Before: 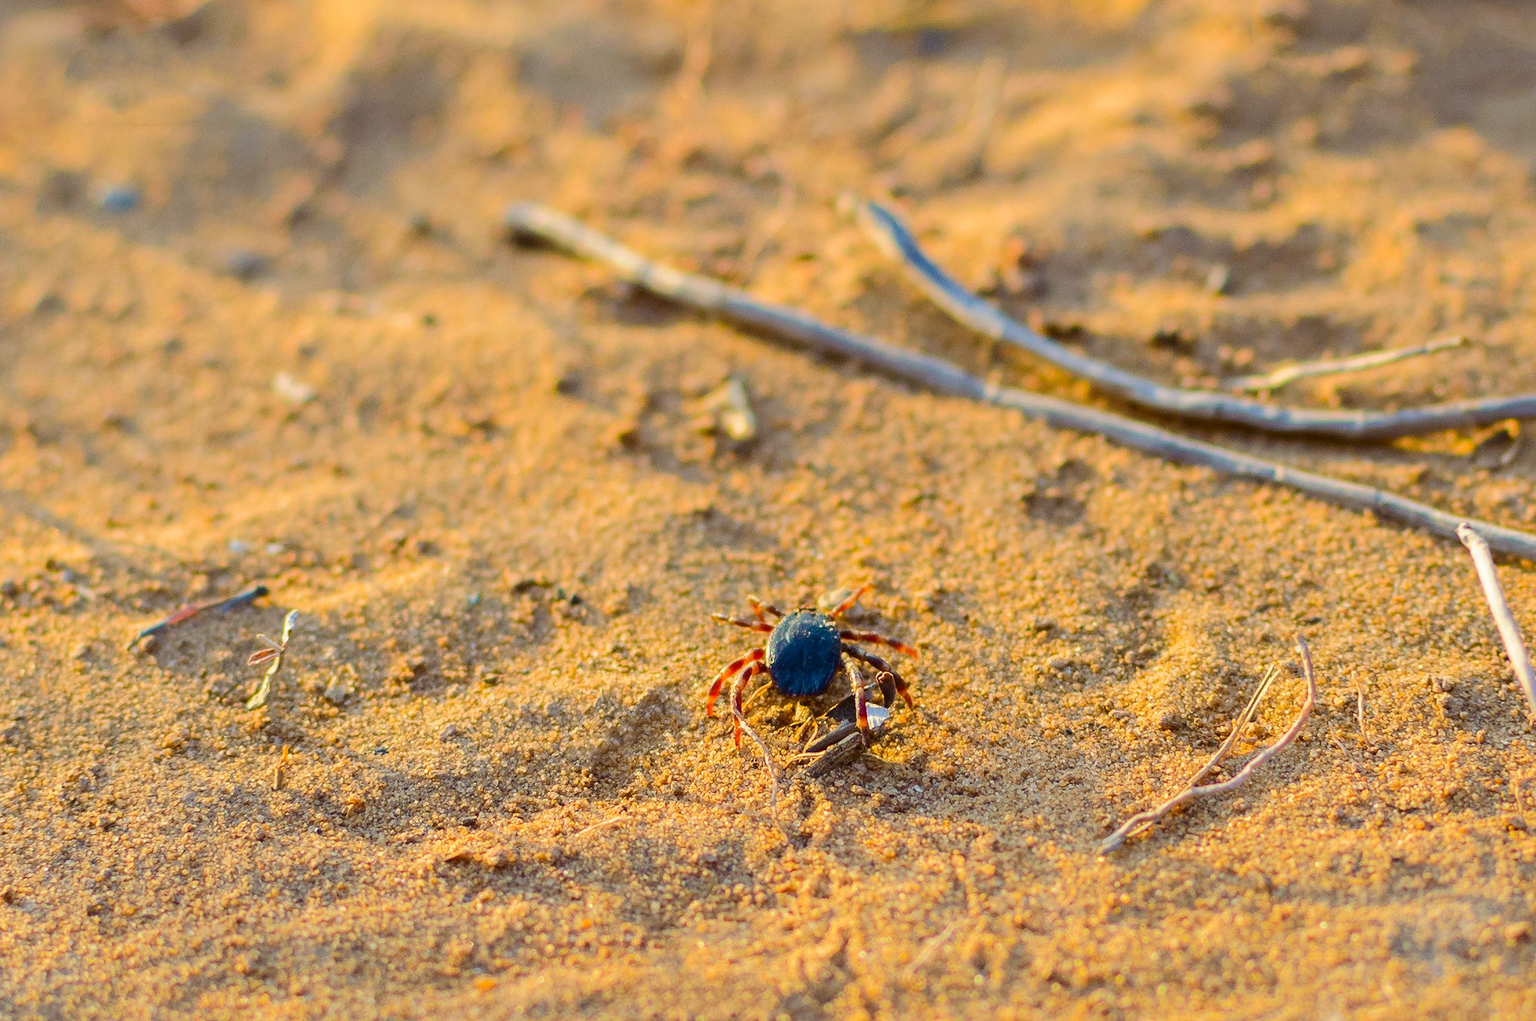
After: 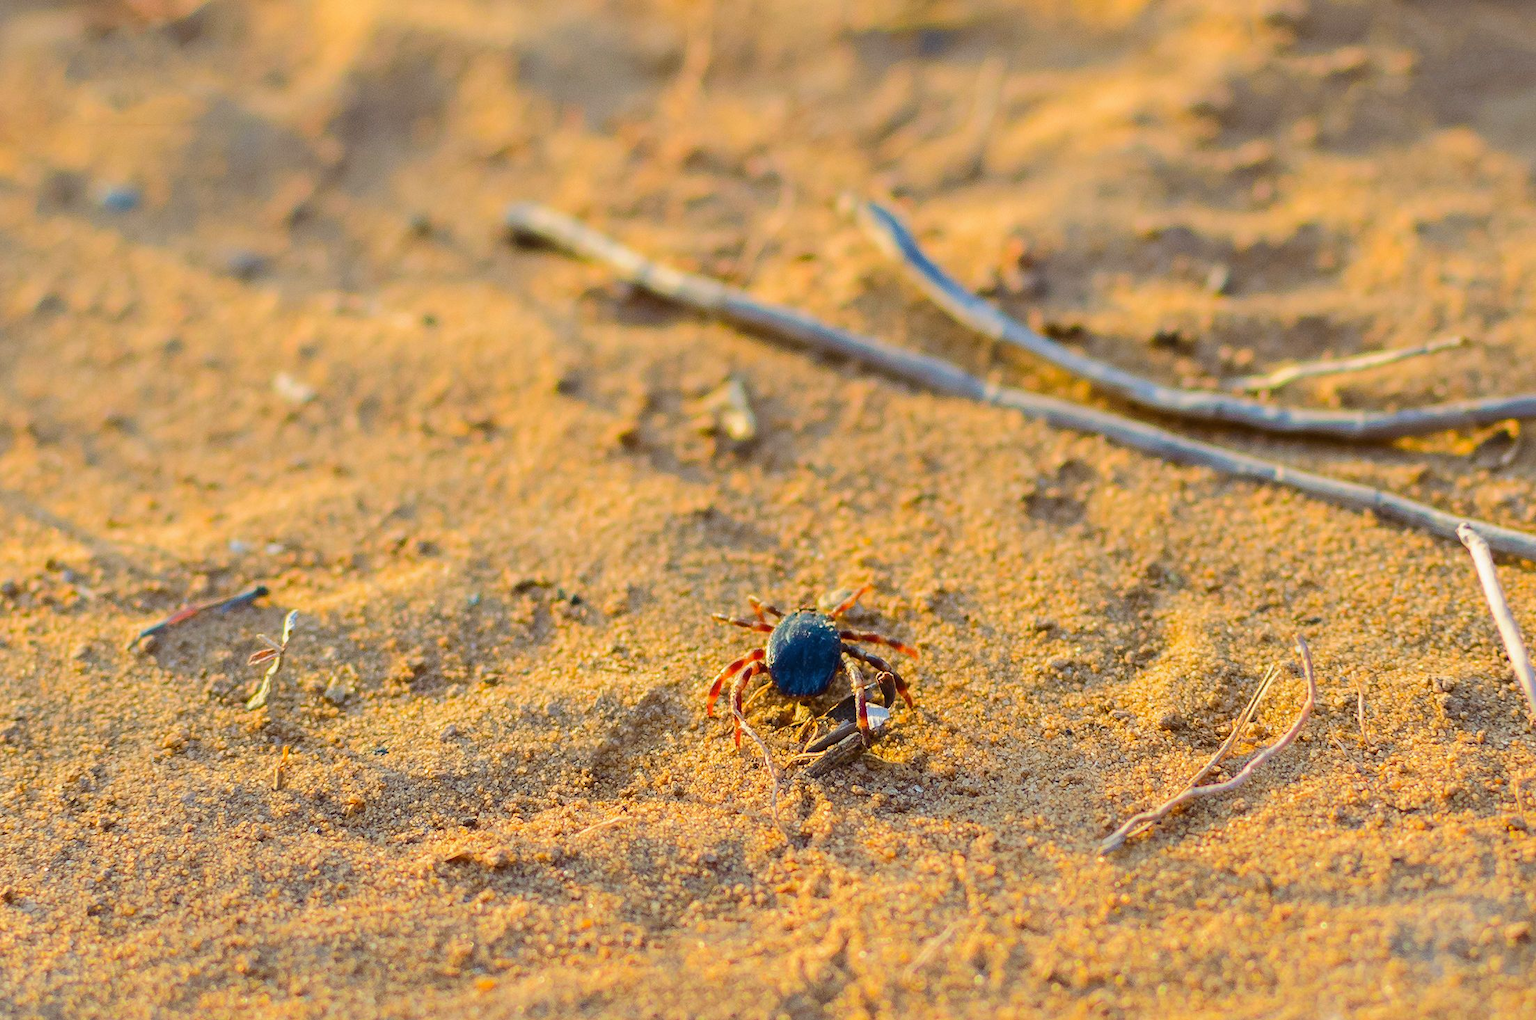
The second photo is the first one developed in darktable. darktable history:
local contrast: mode bilateral grid, contrast 100, coarseness 99, detail 92%, midtone range 0.2
